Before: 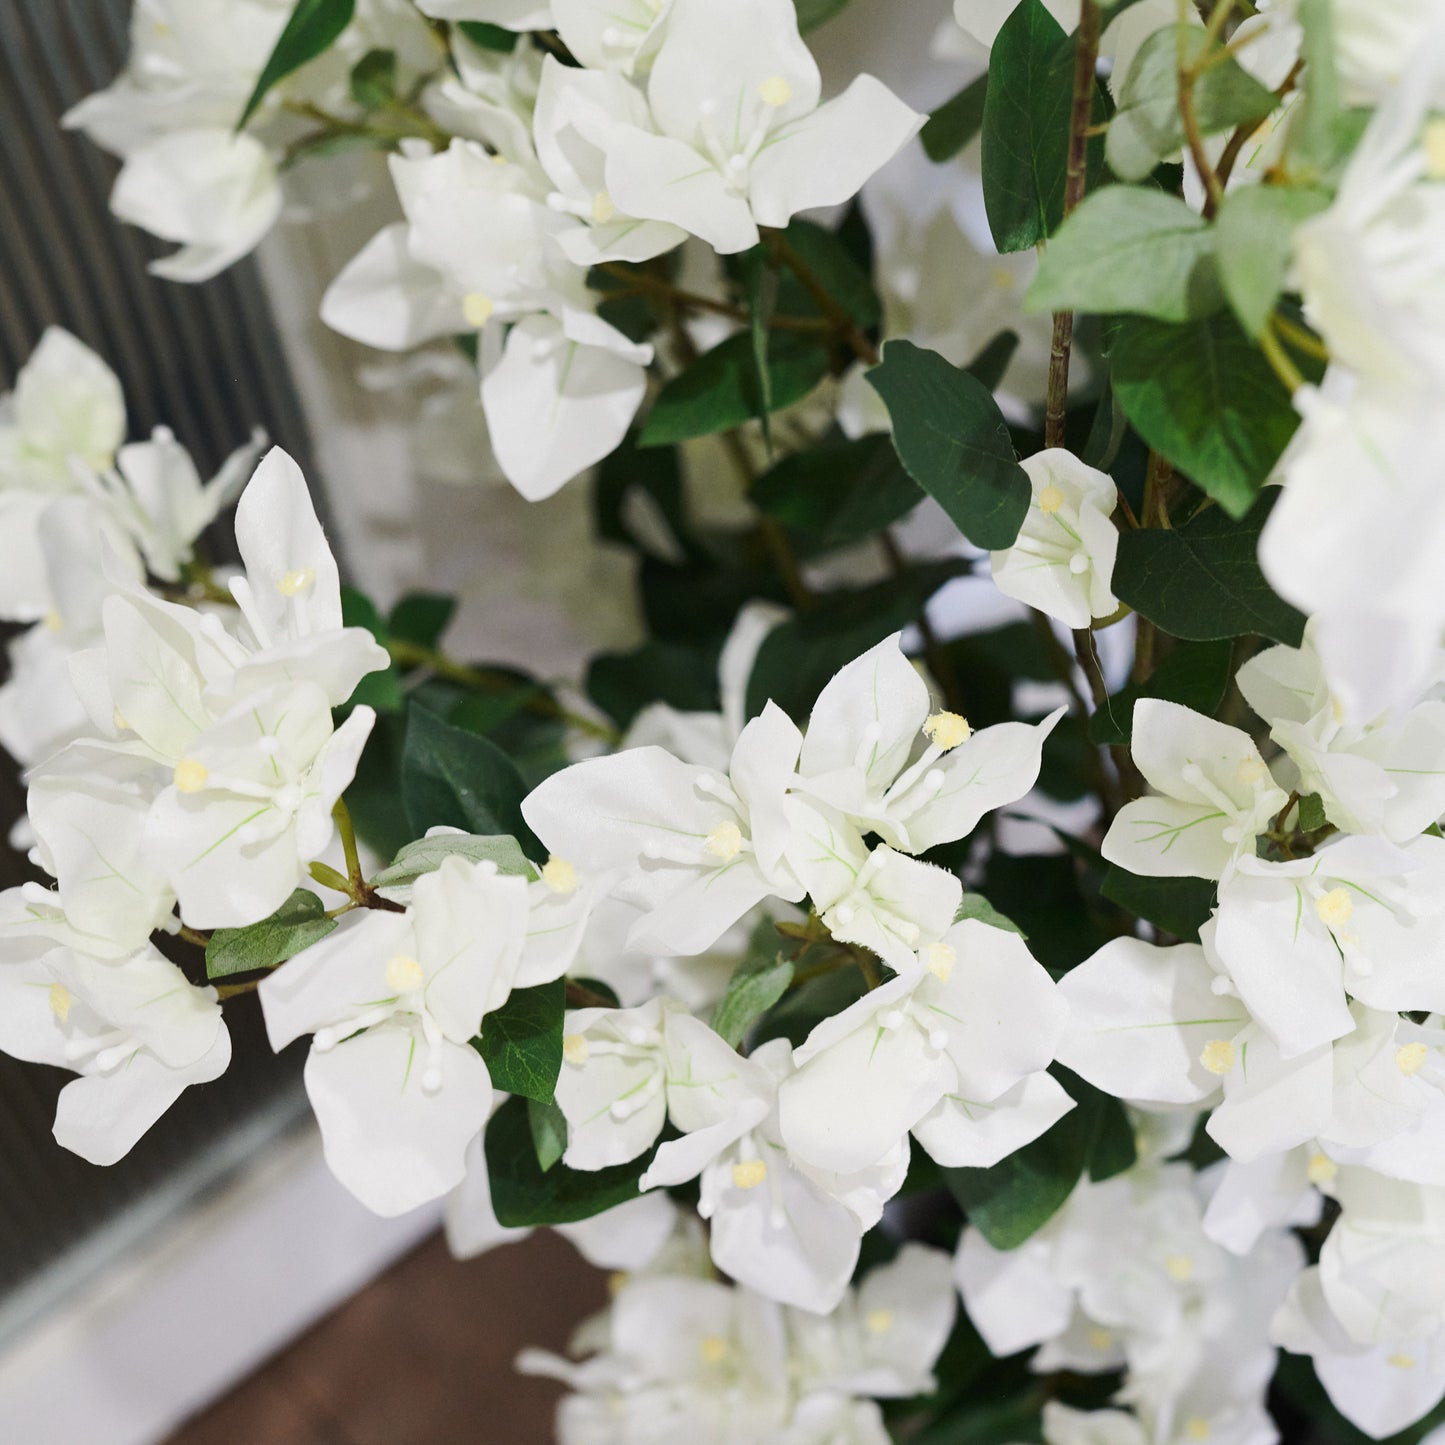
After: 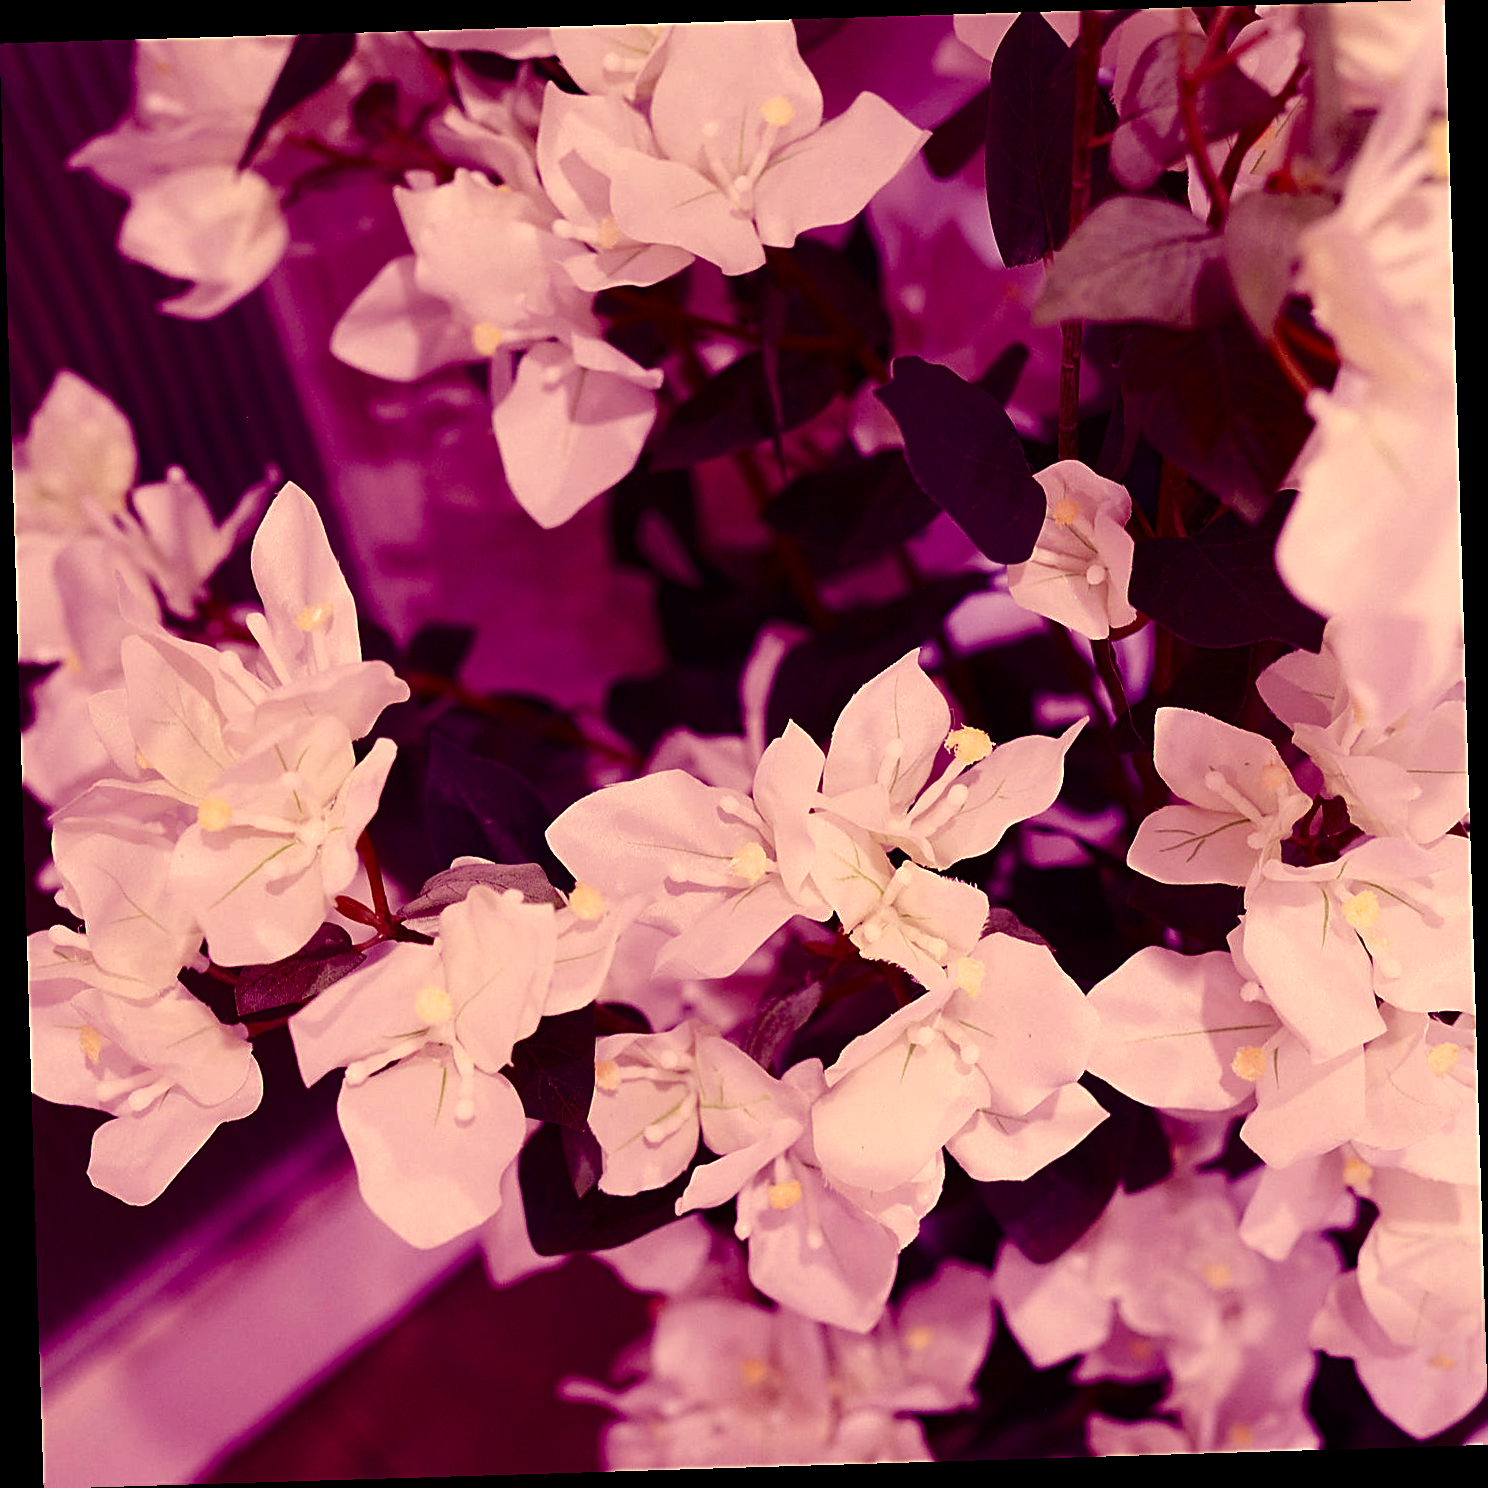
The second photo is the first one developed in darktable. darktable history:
white balance: red 1.138, green 0.996, blue 0.812
contrast brightness saturation: contrast 0.07, brightness -0.13, saturation 0.06
sharpen: on, module defaults
color balance: mode lift, gamma, gain (sRGB), lift [1, 1, 0.101, 1]
rotate and perspective: rotation -1.75°, automatic cropping off
